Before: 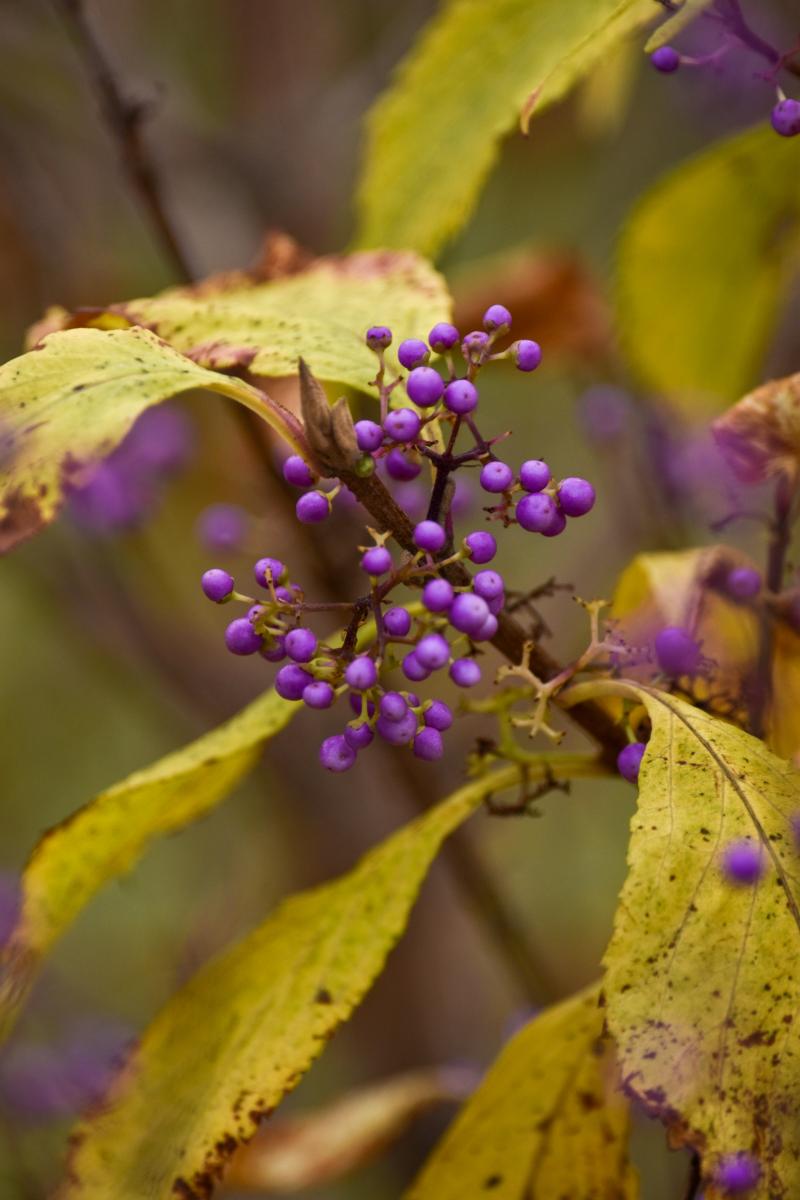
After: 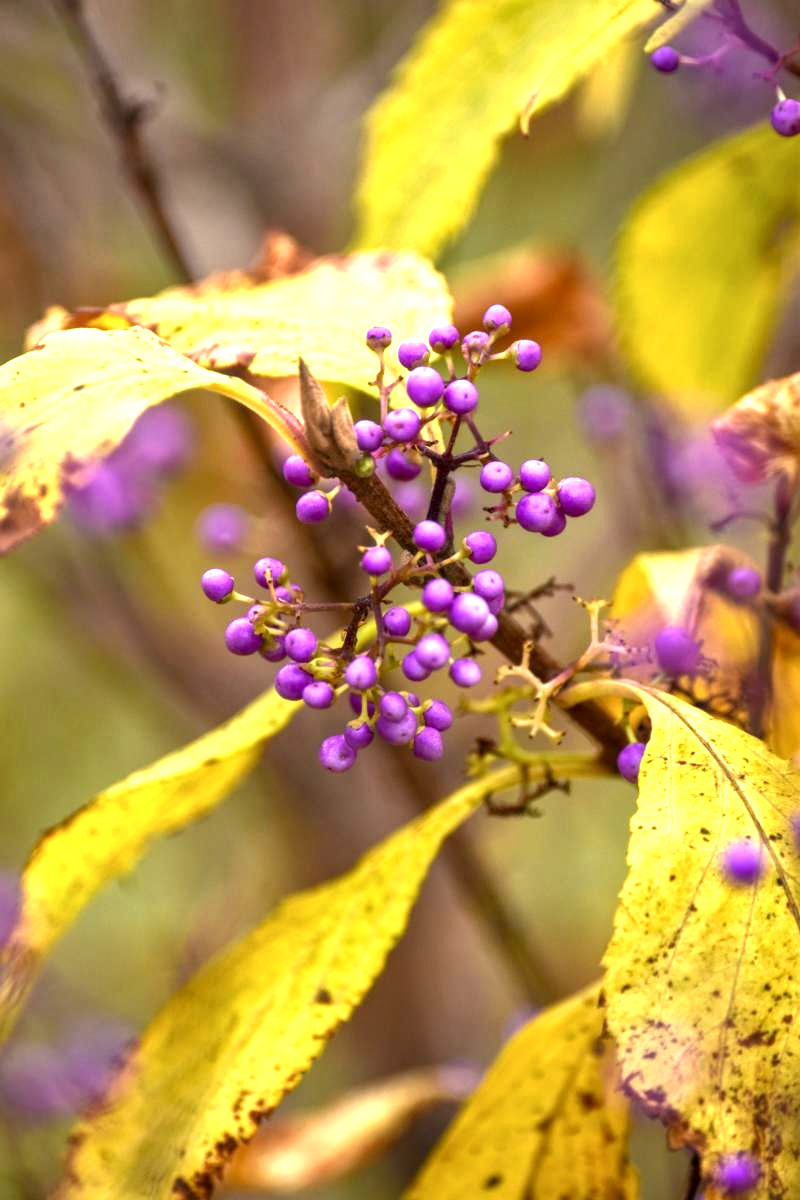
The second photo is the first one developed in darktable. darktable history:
exposure: black level correction 0, exposure 1.382 EV, compensate highlight preservation false
local contrast: highlights 89%, shadows 82%
